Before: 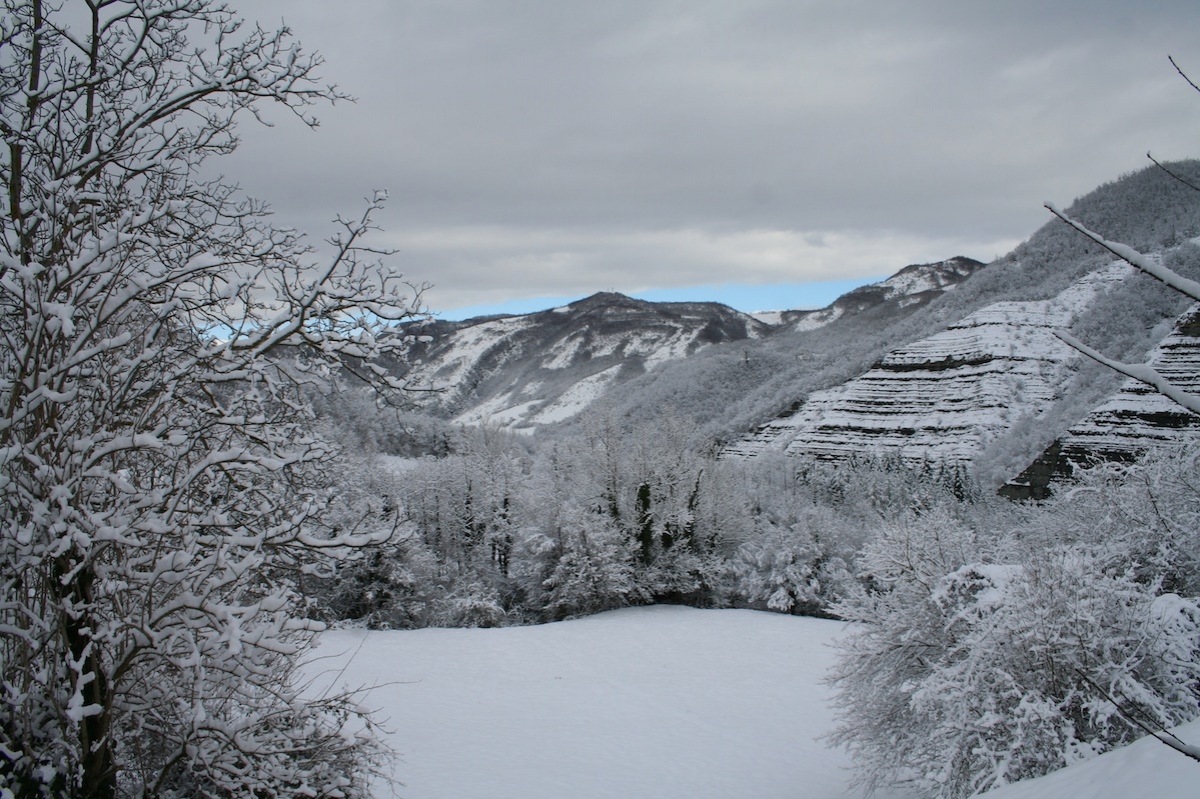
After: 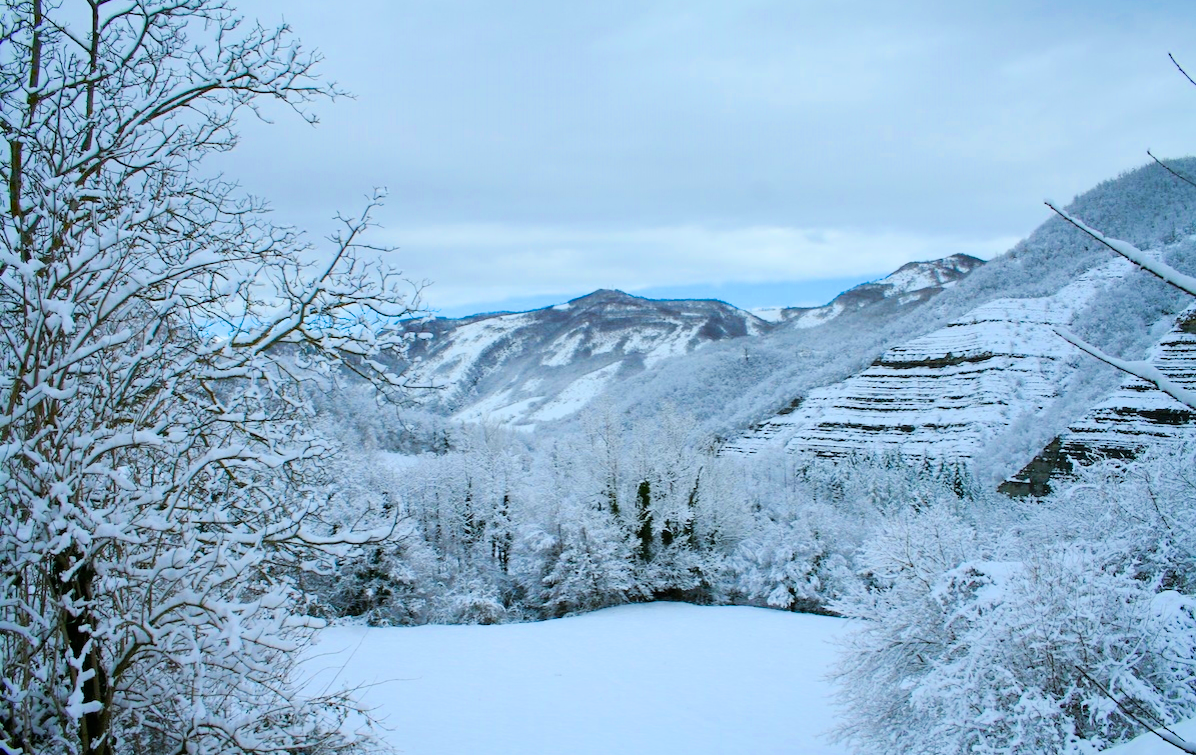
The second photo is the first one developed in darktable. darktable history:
white balance: red 0.925, blue 1.046
exposure: exposure 1 EV, compensate highlight preservation false
crop: top 0.448%, right 0.264%, bottom 5.045%
filmic rgb: black relative exposure -7.65 EV, white relative exposure 4.56 EV, hardness 3.61, color science v6 (2022)
color balance rgb: linear chroma grading › shadows 10%, linear chroma grading › highlights 10%, linear chroma grading › global chroma 15%, linear chroma grading › mid-tones 15%, perceptual saturation grading › global saturation 40%, perceptual saturation grading › highlights -25%, perceptual saturation grading › mid-tones 35%, perceptual saturation grading › shadows 35%, perceptual brilliance grading › global brilliance 11.29%, global vibrance 11.29%
